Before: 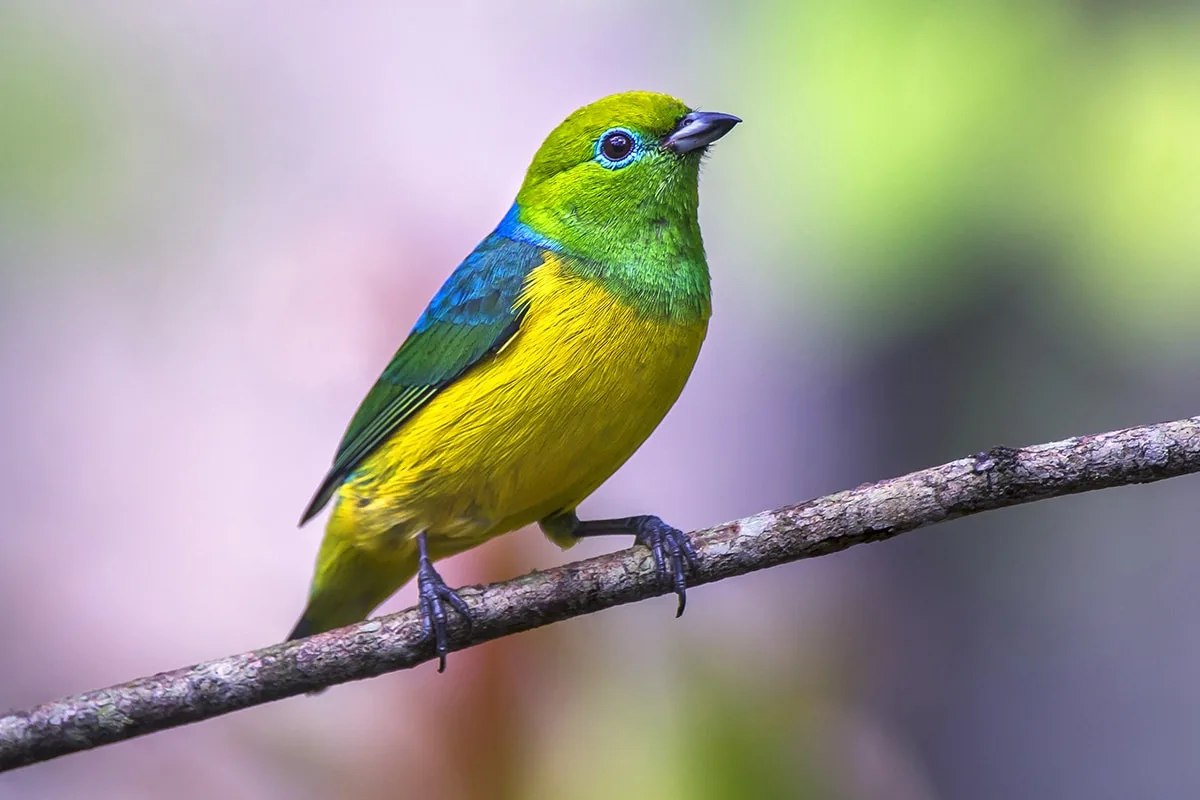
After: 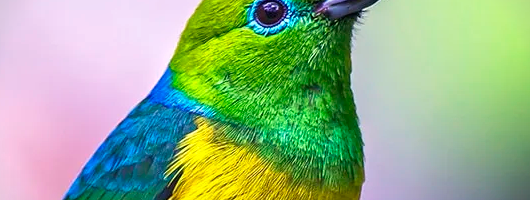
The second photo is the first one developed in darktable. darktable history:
crop: left 28.954%, top 16.859%, right 26.797%, bottom 58.041%
local contrast: mode bilateral grid, contrast 26, coarseness 51, detail 122%, midtone range 0.2
vignetting: fall-off start 100.54%, brightness -0.45, saturation -0.69, width/height ratio 1.308
velvia: on, module defaults
